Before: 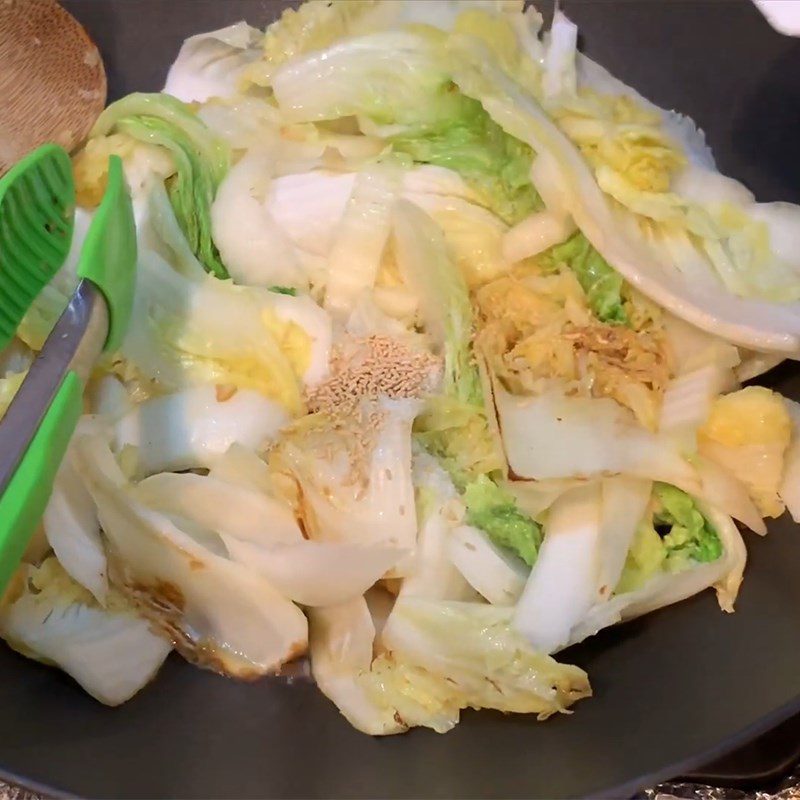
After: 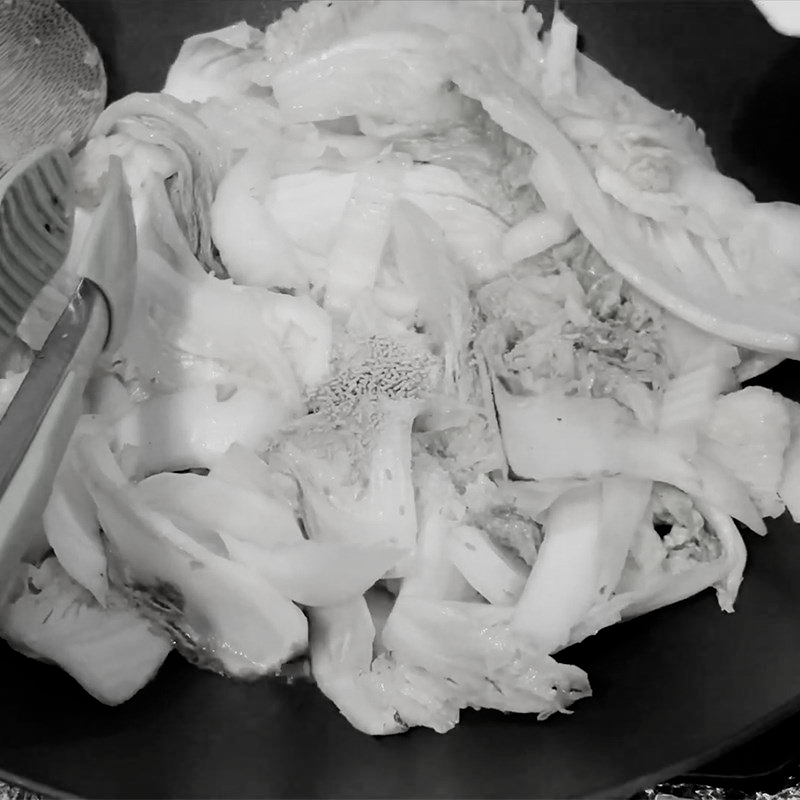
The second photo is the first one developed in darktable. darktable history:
filmic rgb: black relative exposure -5.11 EV, white relative exposure 3.5 EV, hardness 3.18, contrast 1.199, highlights saturation mix -48.71%, preserve chrominance no, color science v4 (2020), contrast in shadows soft
